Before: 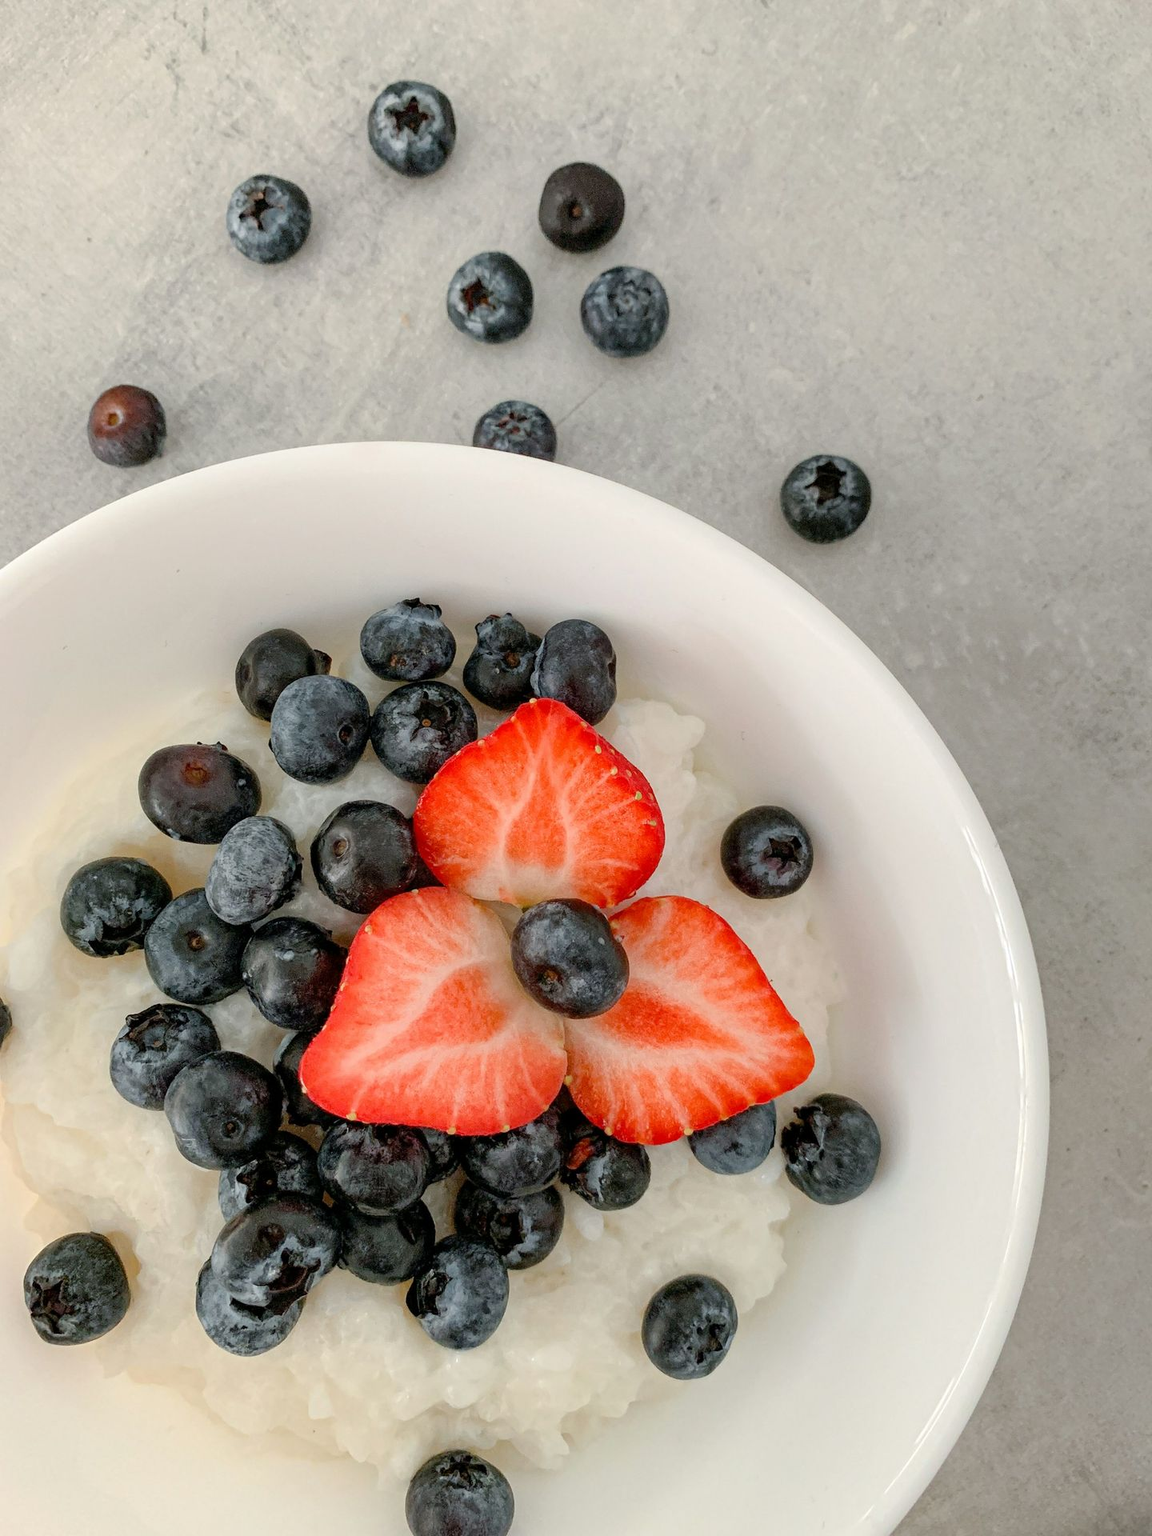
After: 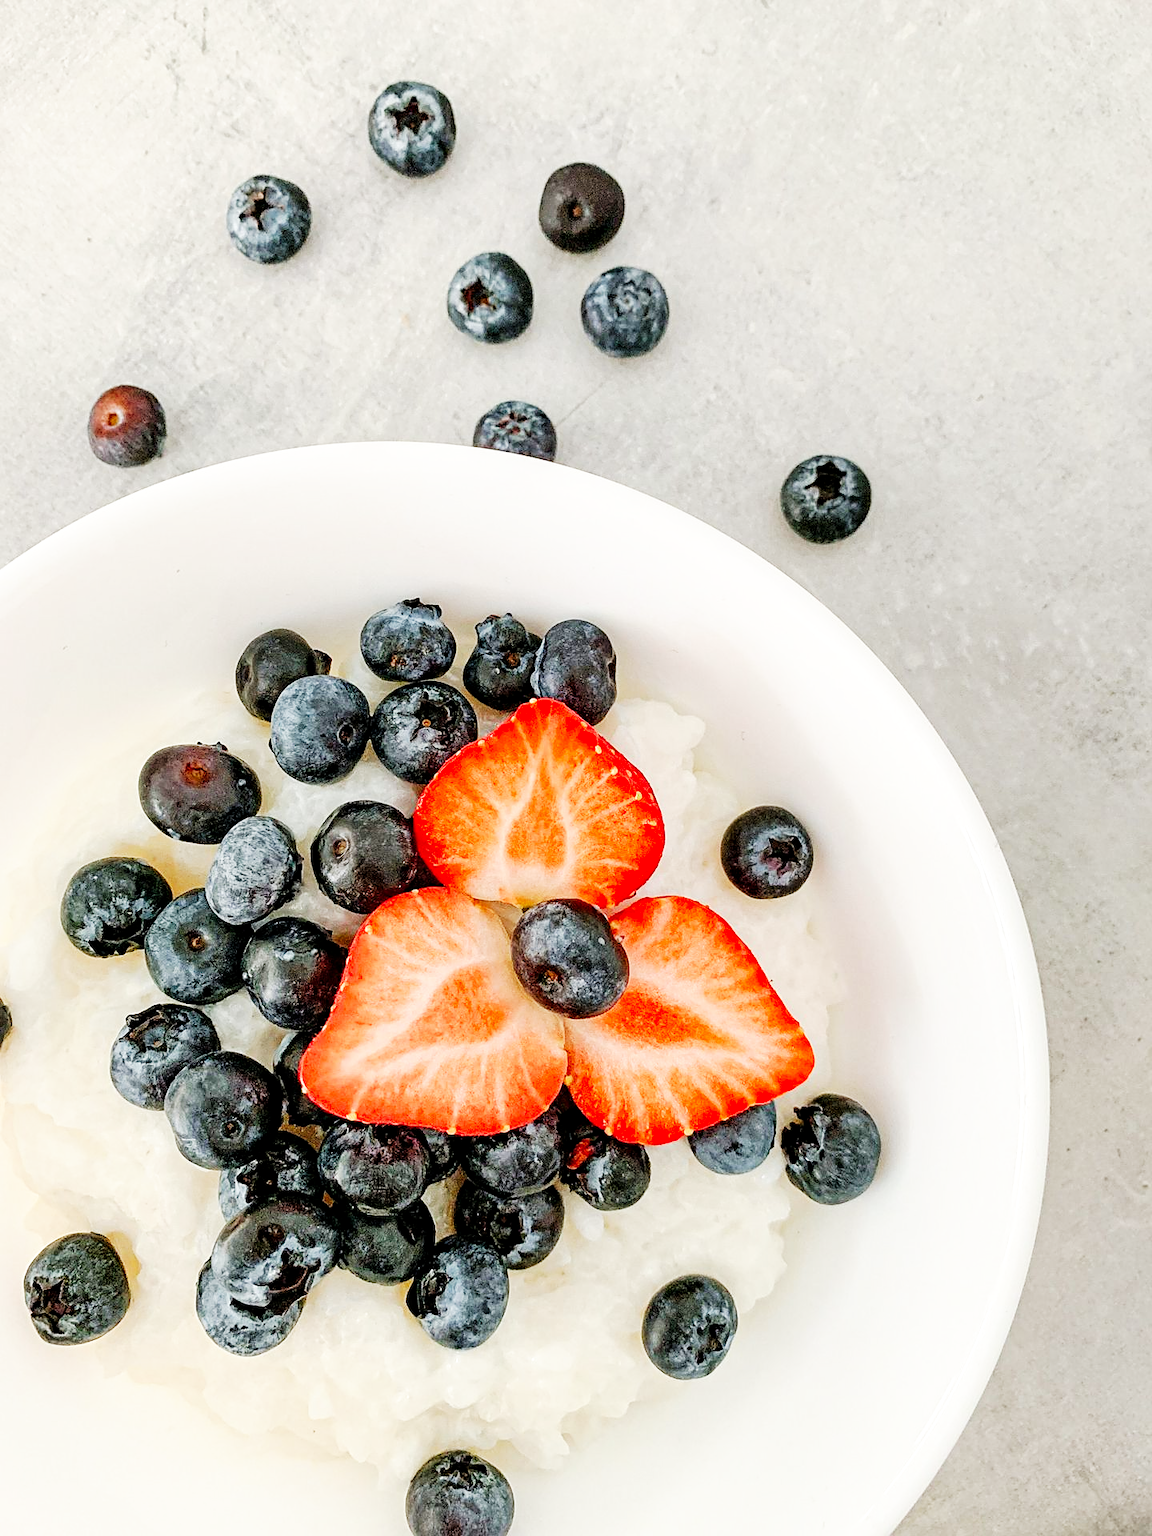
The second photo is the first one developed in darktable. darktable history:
tone equalizer: -8 EV 0.25 EV, -7 EV 0.417 EV, -6 EV 0.417 EV, -5 EV 0.25 EV, -3 EV -0.25 EV, -2 EV -0.417 EV, -1 EV -0.417 EV, +0 EV -0.25 EV, edges refinement/feathering 500, mask exposure compensation -1.57 EV, preserve details guided filter
base curve: curves: ch0 [(0, 0) (0.007, 0.004) (0.027, 0.03) (0.046, 0.07) (0.207, 0.54) (0.442, 0.872) (0.673, 0.972) (1, 1)], preserve colors none
local contrast: highlights 100%, shadows 100%, detail 120%, midtone range 0.2
sharpen: on, module defaults
